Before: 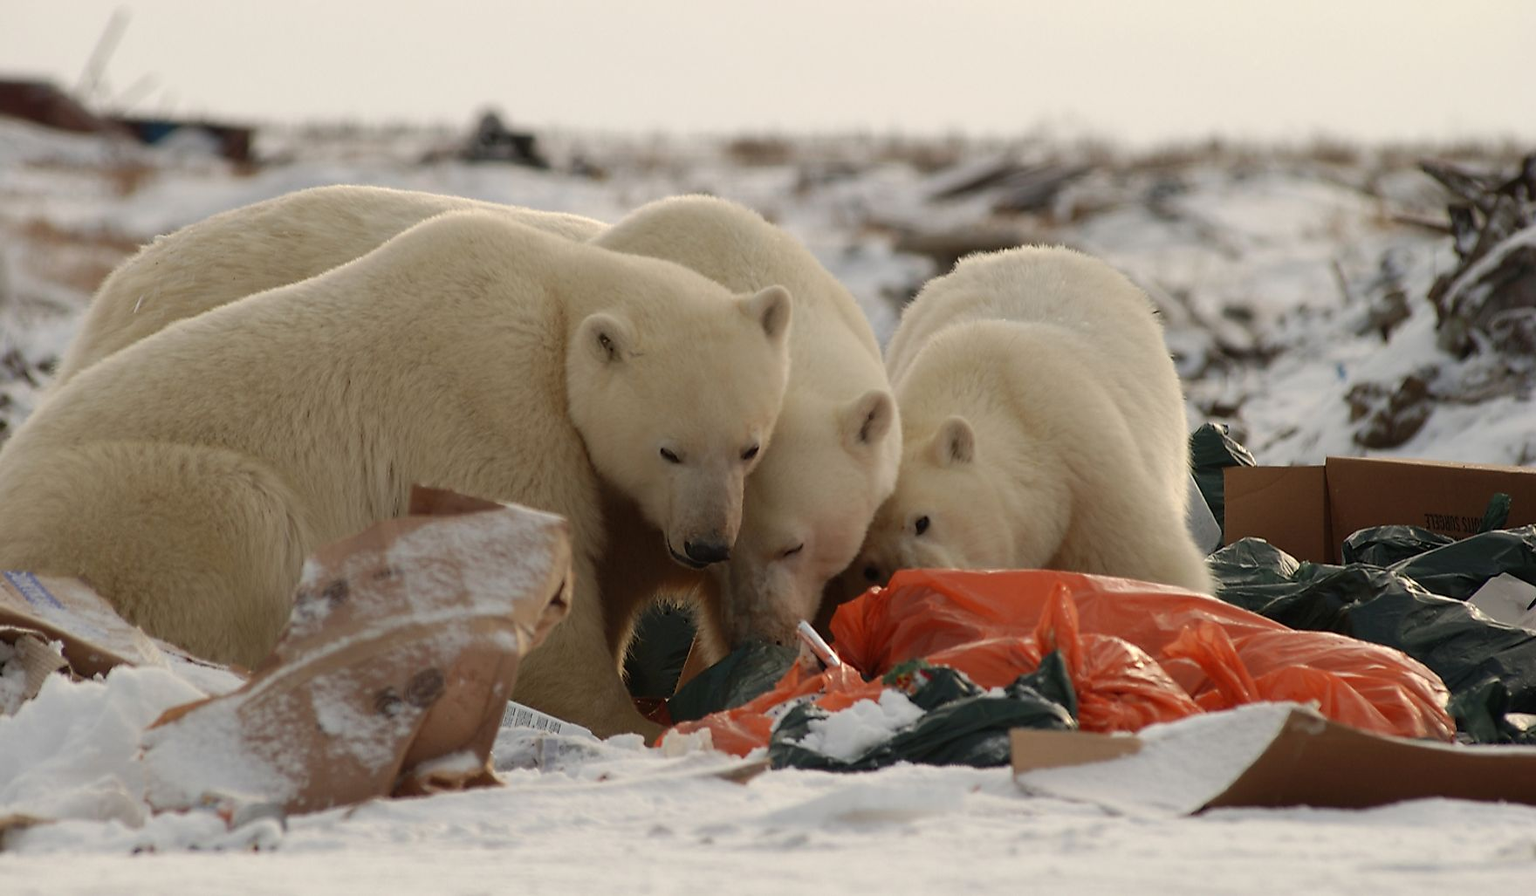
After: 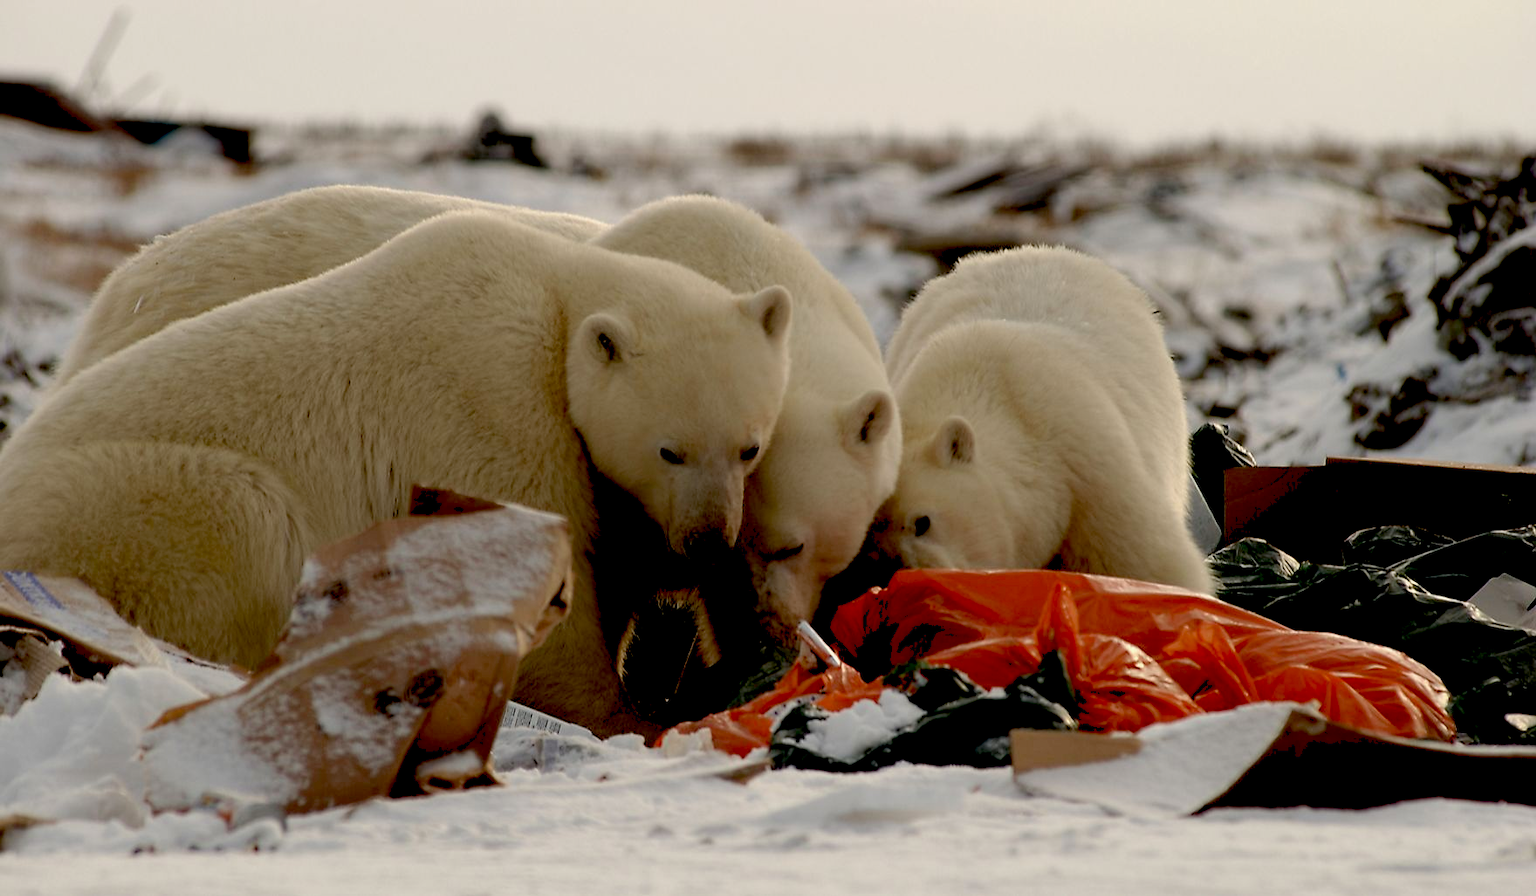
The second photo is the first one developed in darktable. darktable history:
exposure: black level correction 0.044, exposure -0.232 EV, compensate highlight preservation false
levels: levels [0, 0.48, 0.961]
